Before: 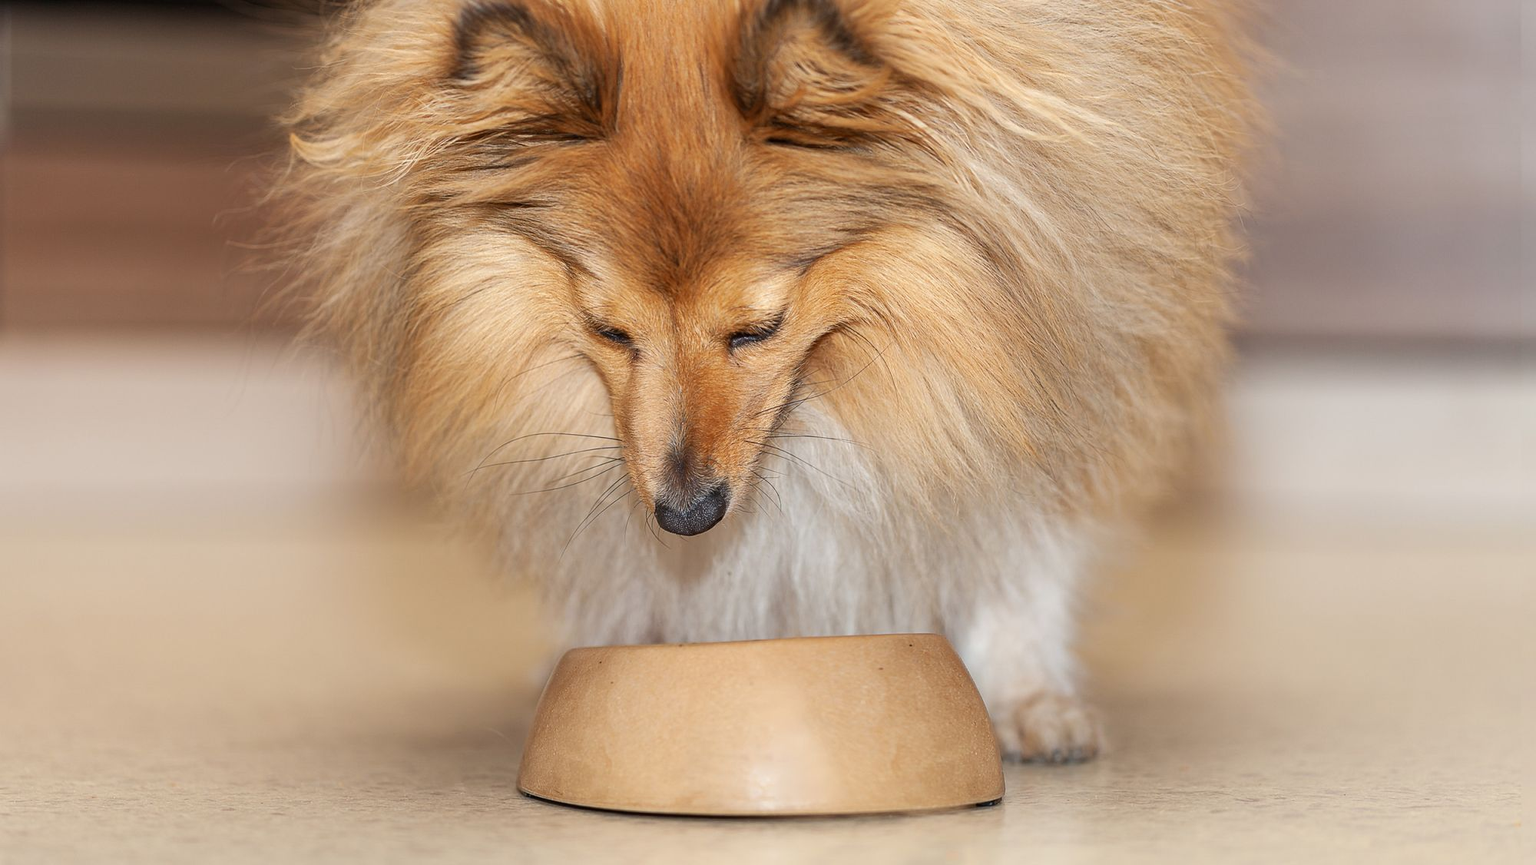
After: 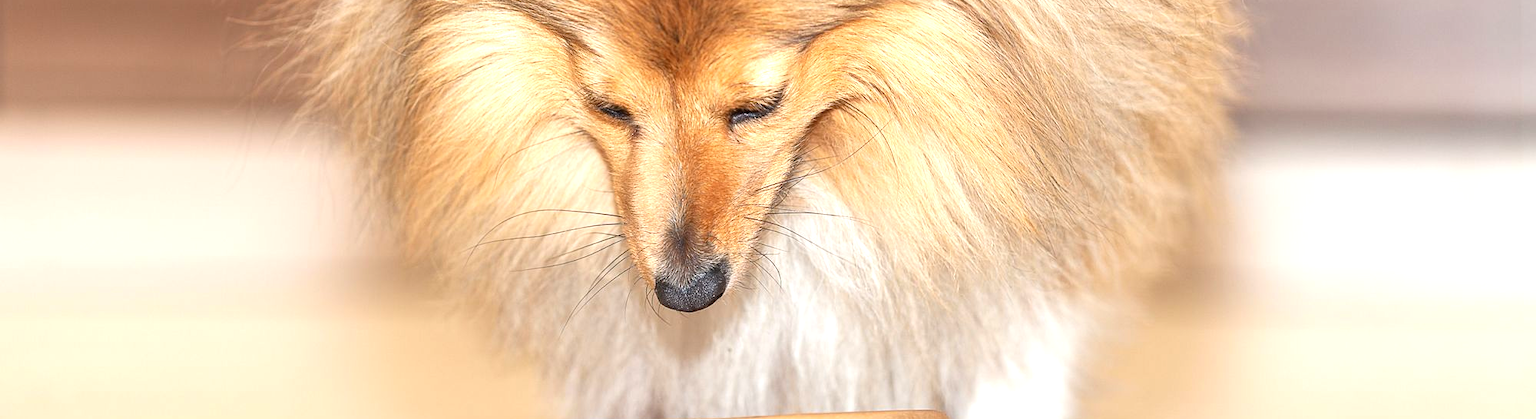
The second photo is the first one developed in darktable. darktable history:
exposure: black level correction 0, exposure 0.9 EV, compensate highlight preservation false
crop and rotate: top 25.868%, bottom 25.587%
